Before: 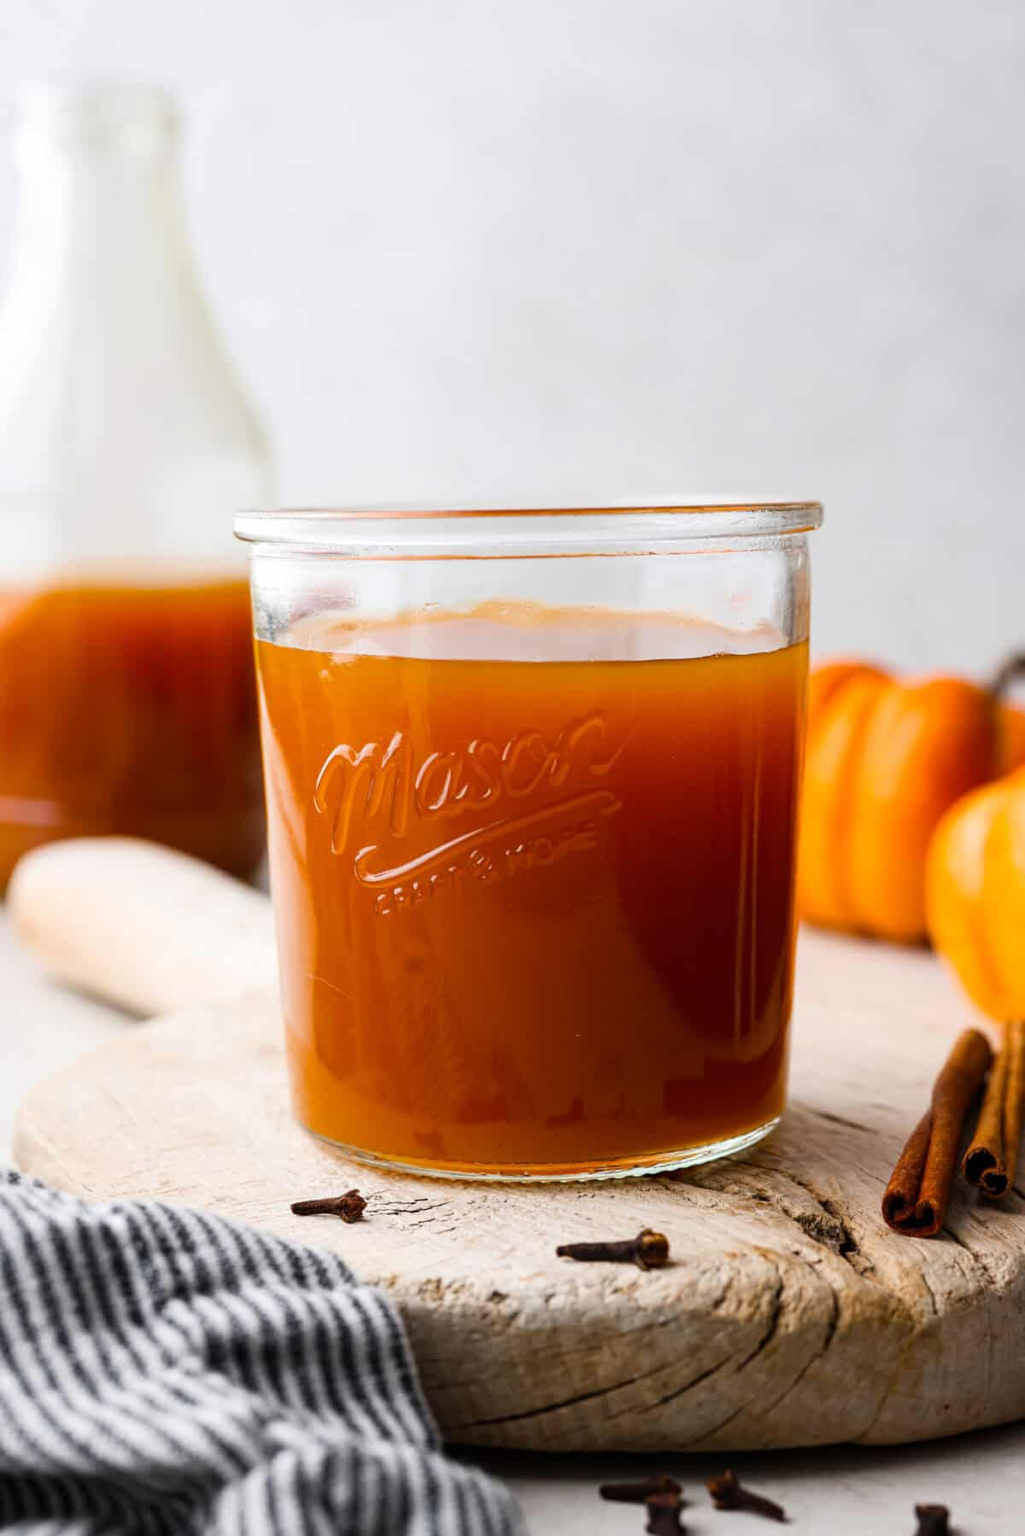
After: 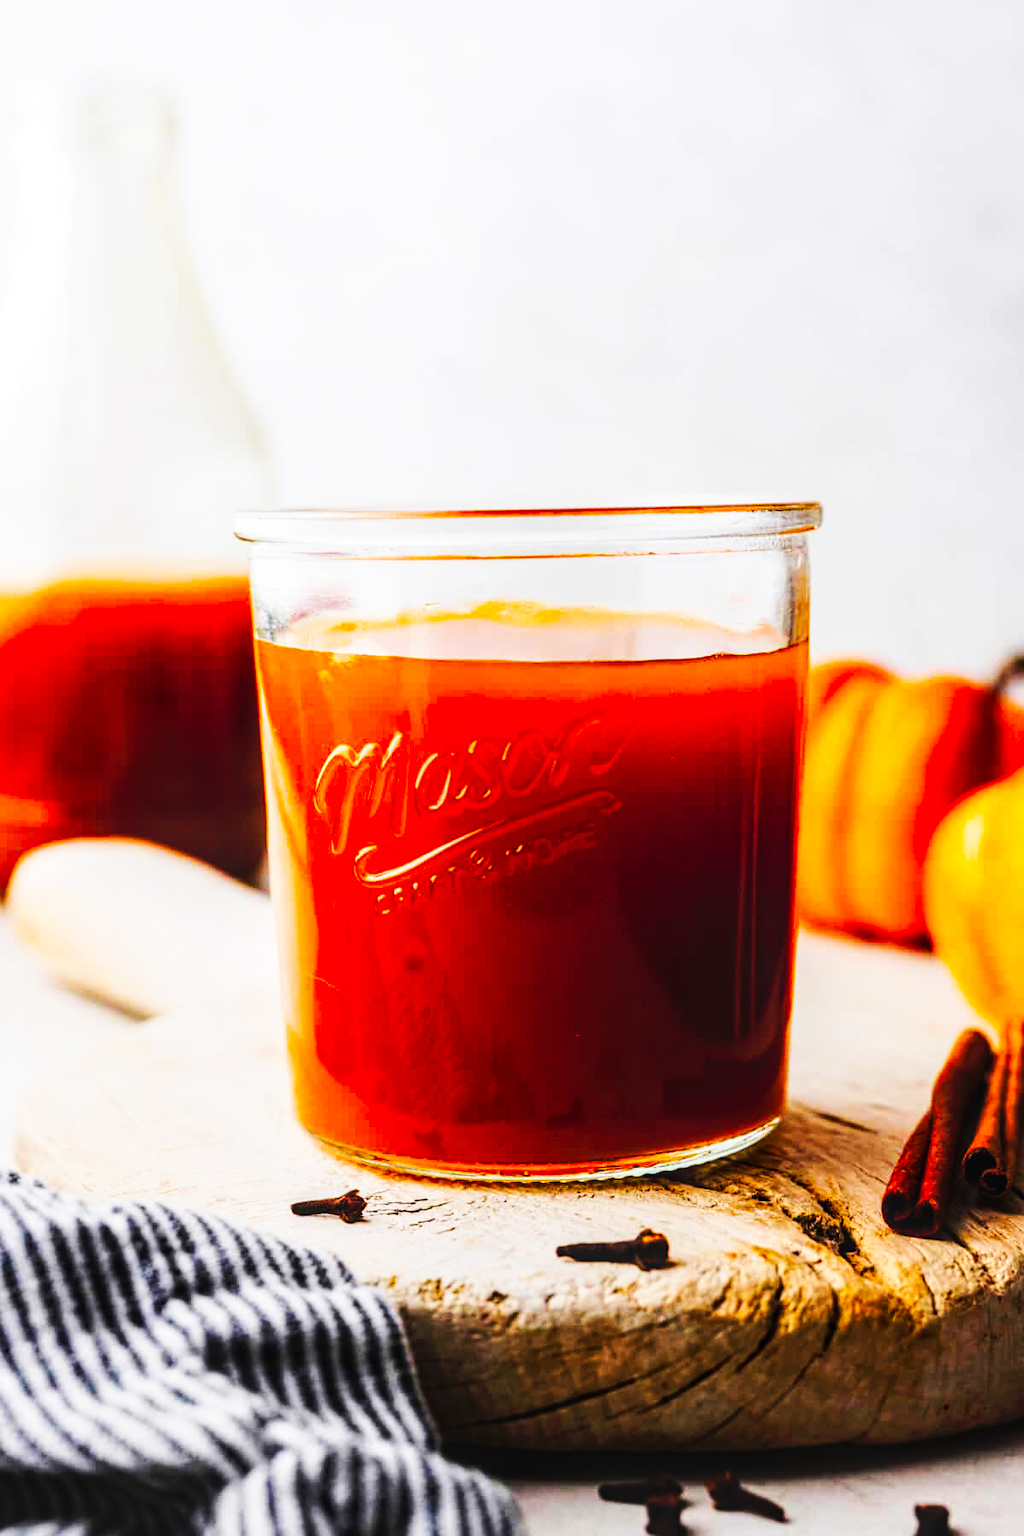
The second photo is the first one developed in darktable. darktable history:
color balance rgb: perceptual saturation grading › global saturation 25%, perceptual brilliance grading › mid-tones 10%, perceptual brilliance grading › shadows 15%, global vibrance 20%
tone curve: curves: ch0 [(0, 0) (0.003, 0.003) (0.011, 0.005) (0.025, 0.005) (0.044, 0.008) (0.069, 0.015) (0.1, 0.023) (0.136, 0.032) (0.177, 0.046) (0.224, 0.072) (0.277, 0.124) (0.335, 0.174) (0.399, 0.253) (0.468, 0.365) (0.543, 0.519) (0.623, 0.675) (0.709, 0.805) (0.801, 0.908) (0.898, 0.97) (1, 1)], preserve colors none
local contrast: on, module defaults
